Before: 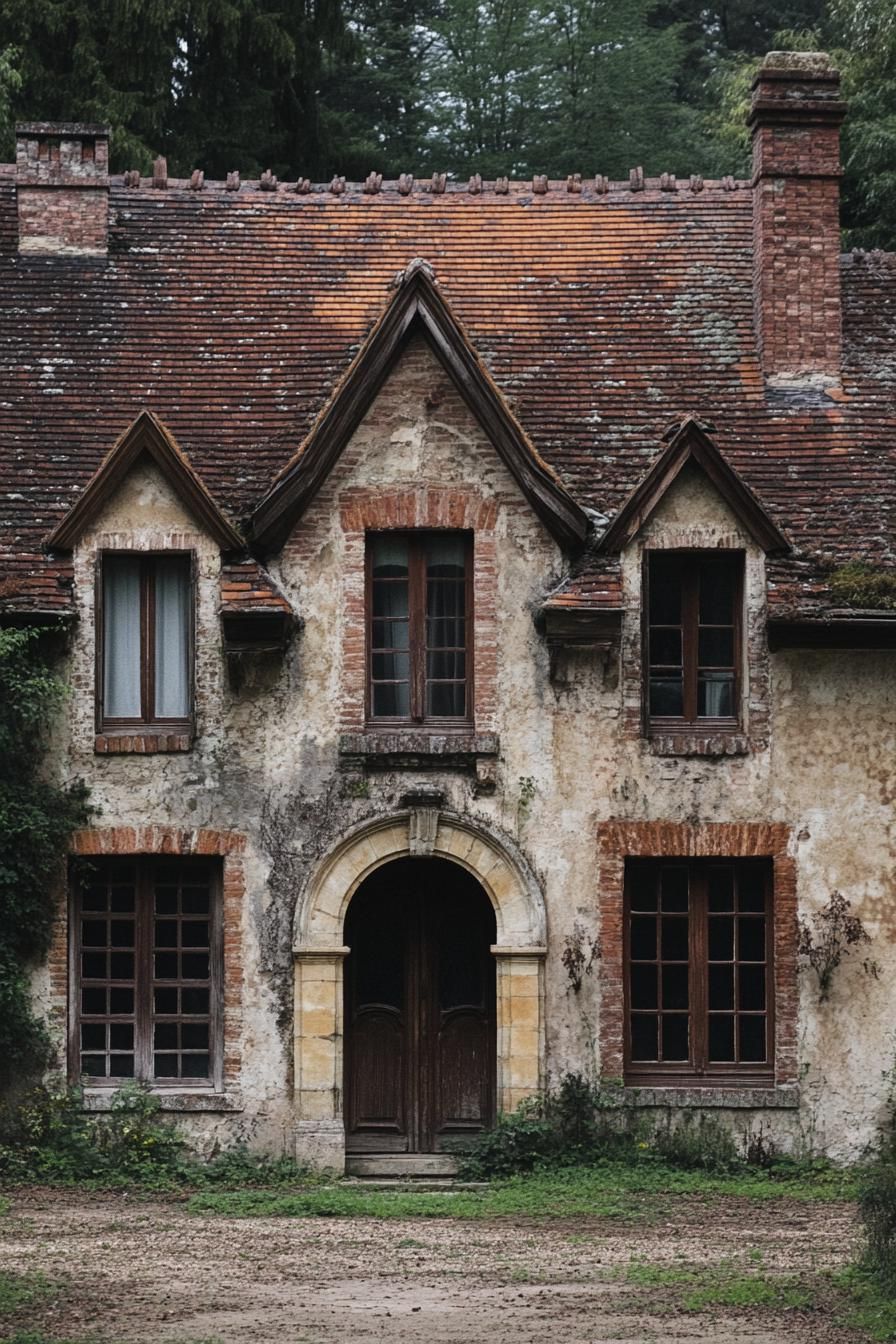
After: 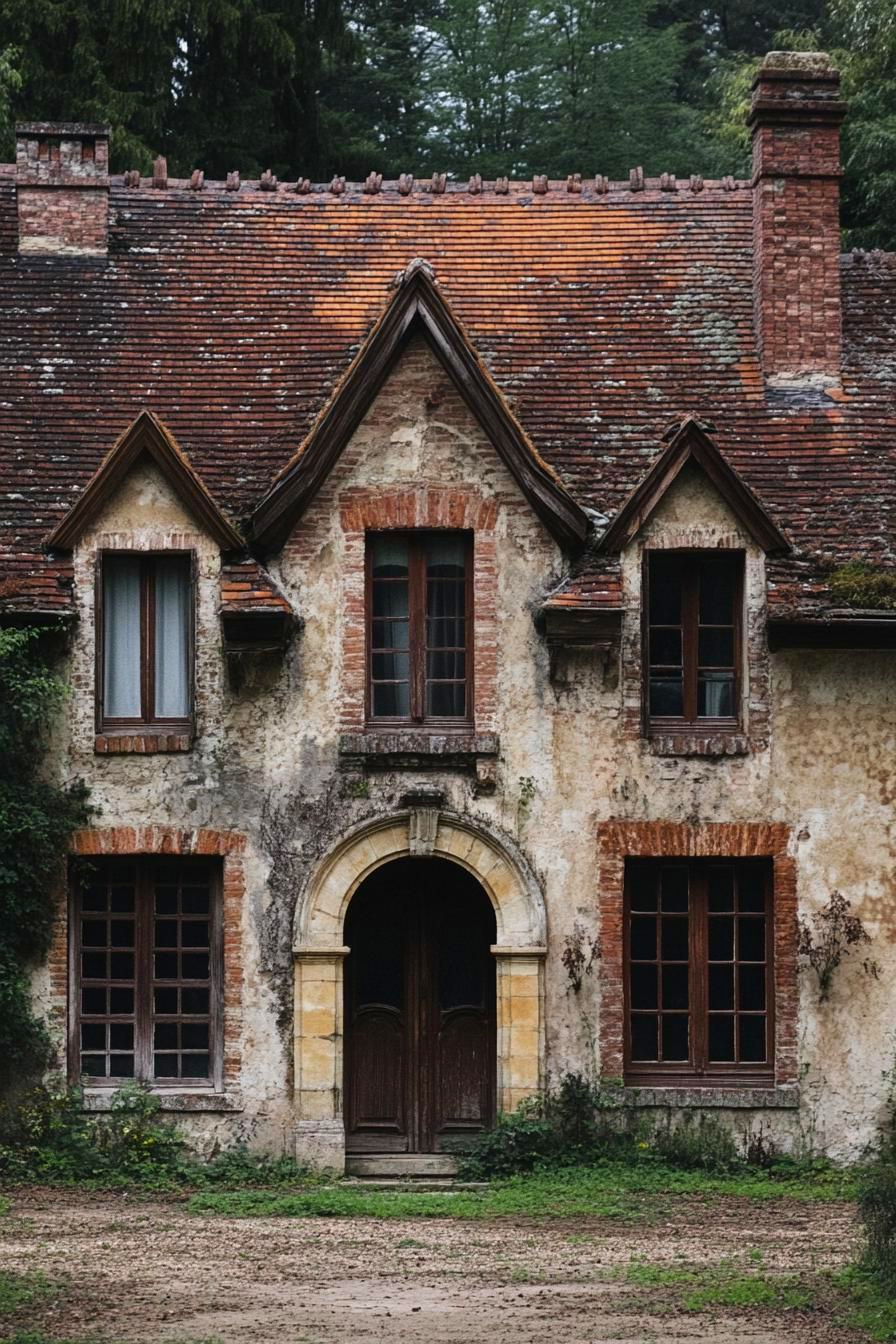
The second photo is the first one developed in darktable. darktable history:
contrast brightness saturation: contrast 0.094, saturation 0.272
